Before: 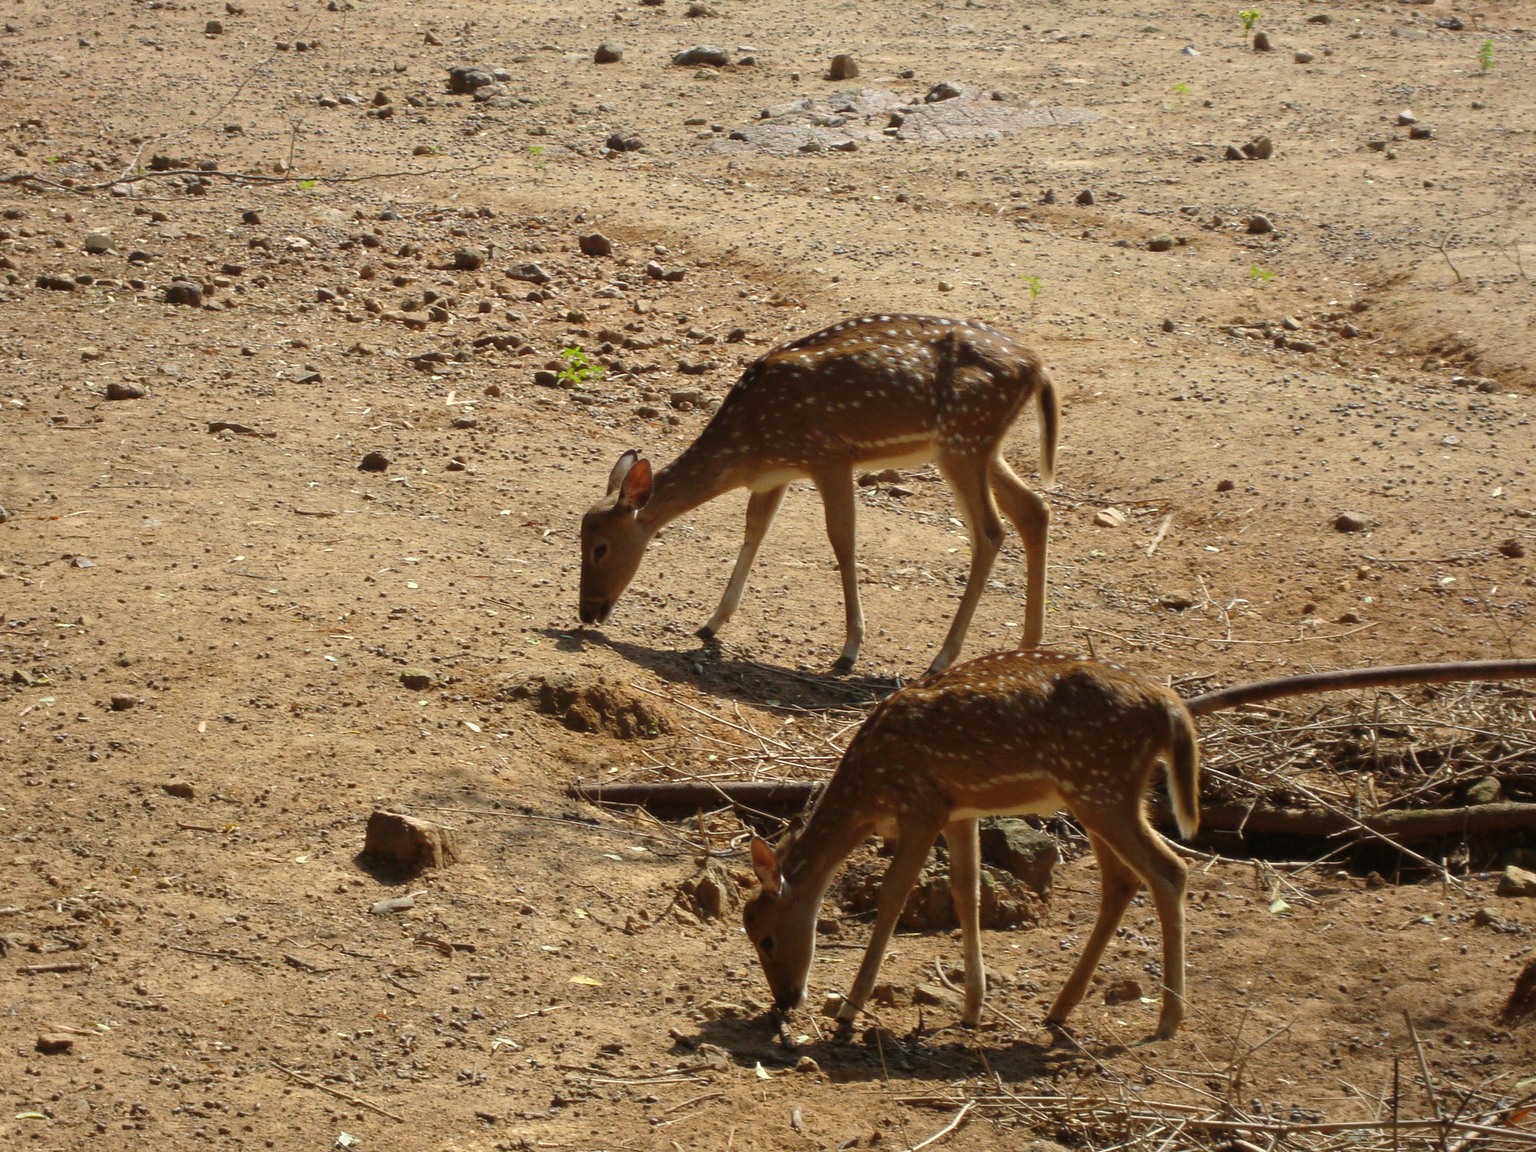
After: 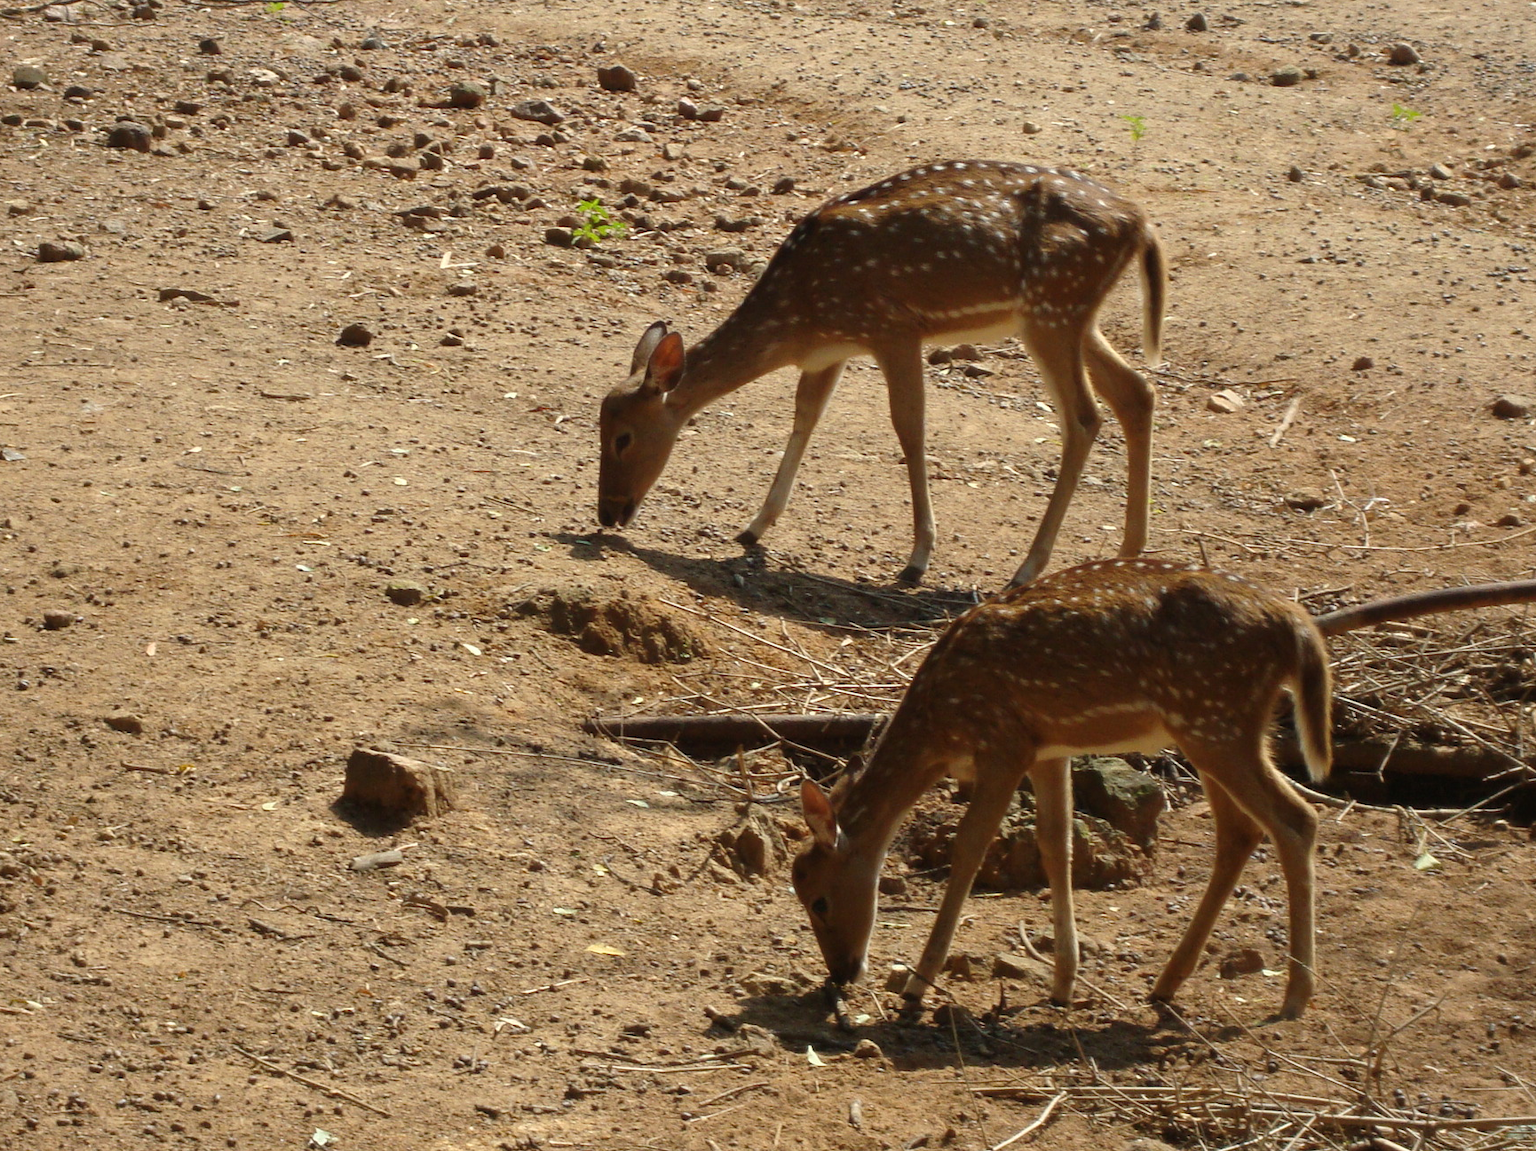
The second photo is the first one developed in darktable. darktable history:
crop and rotate: left 4.842%, top 15.51%, right 10.668%
